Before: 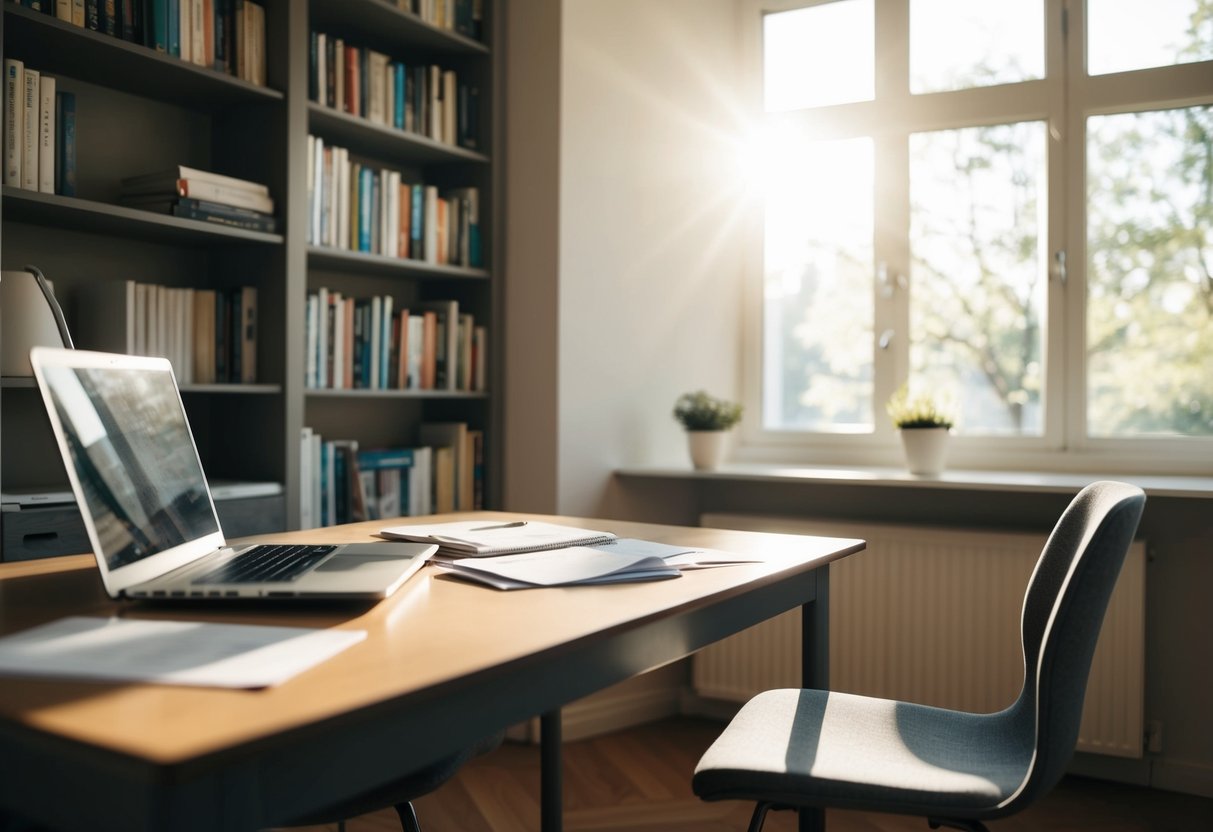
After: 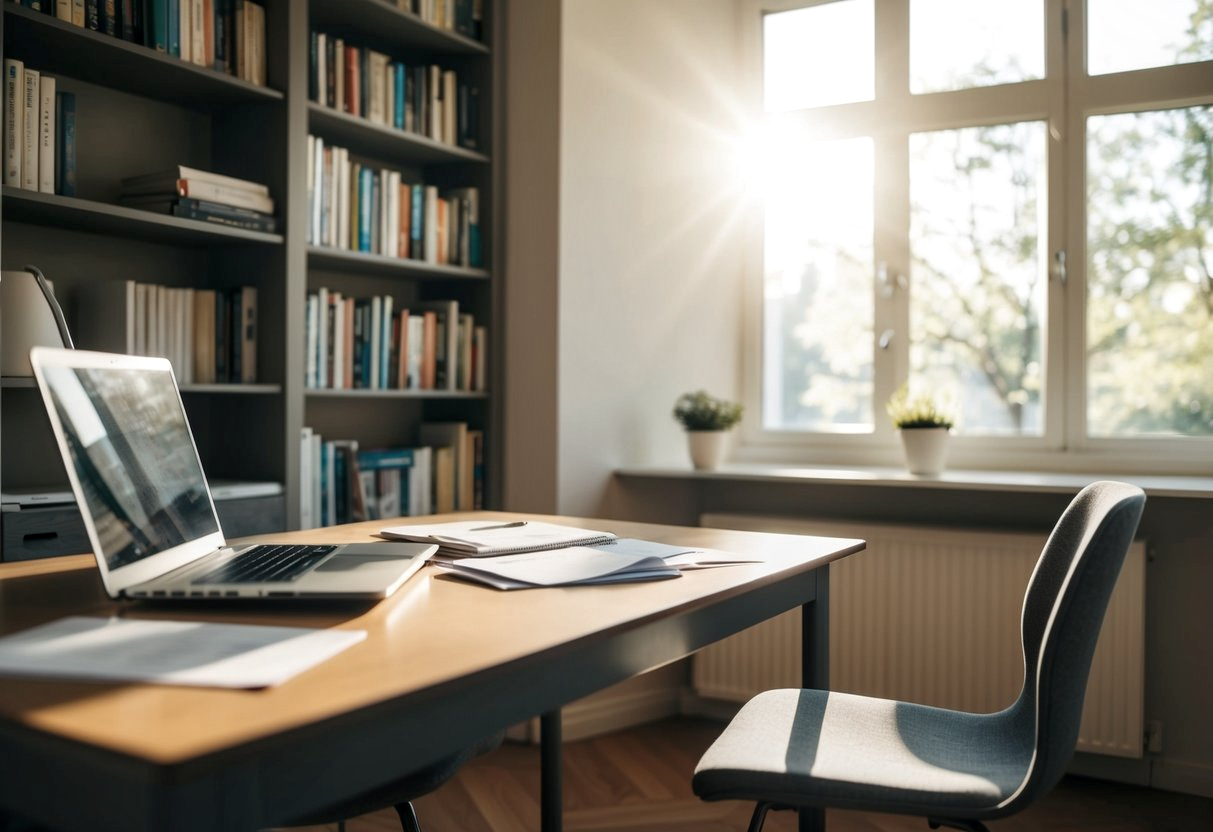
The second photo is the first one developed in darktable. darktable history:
contrast equalizer: octaves 7, y [[0.5 ×6], [0.5 ×6], [0.975, 0.964, 0.925, 0.865, 0.793, 0.721], [0 ×6], [0 ×6]], mix 0.297
local contrast: on, module defaults
